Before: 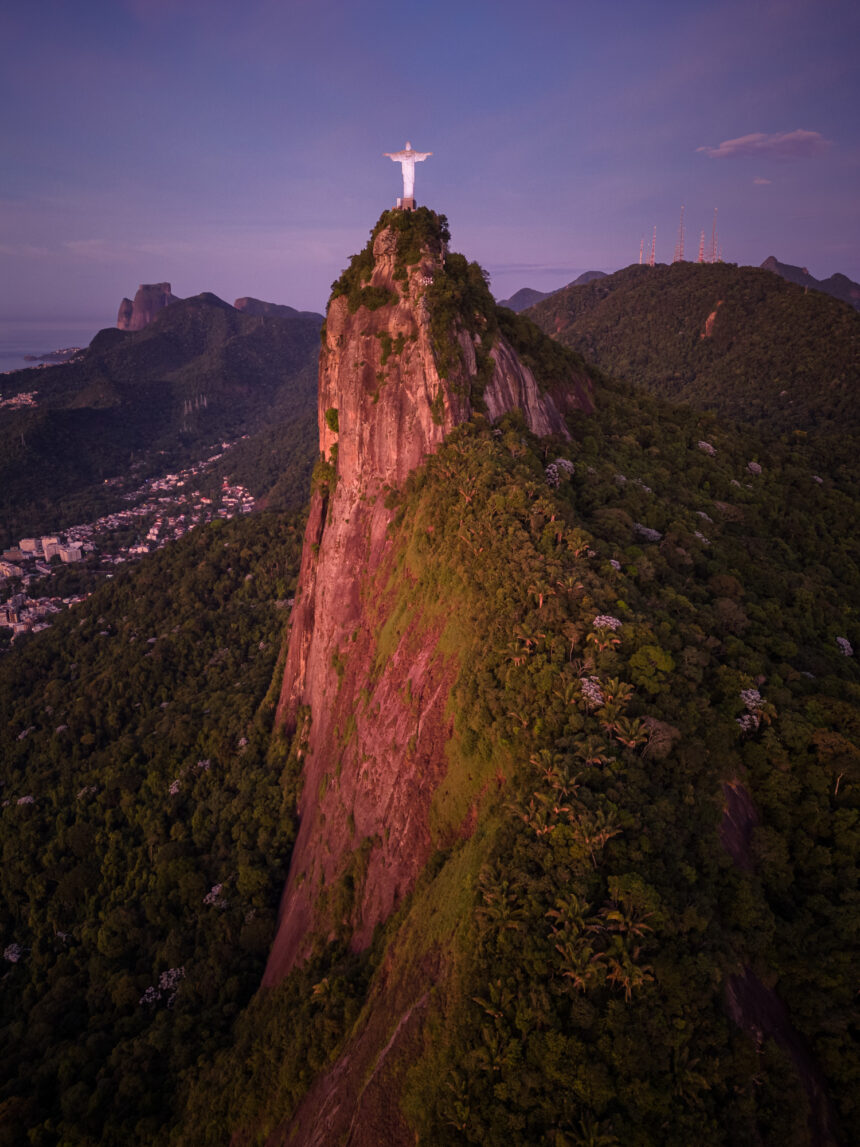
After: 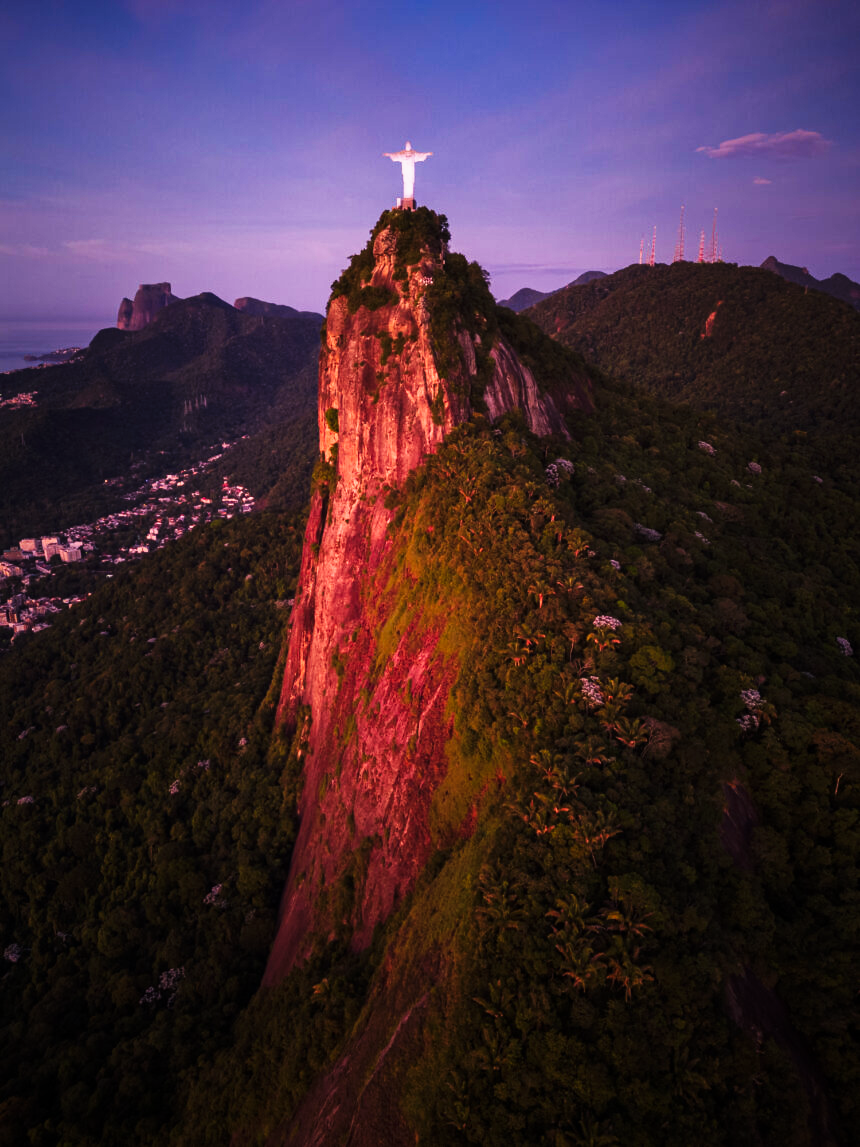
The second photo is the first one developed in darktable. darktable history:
tone curve: curves: ch0 [(0, 0) (0.187, 0.12) (0.384, 0.363) (0.577, 0.681) (0.735, 0.881) (0.864, 0.959) (1, 0.987)]; ch1 [(0, 0) (0.402, 0.36) (0.476, 0.466) (0.501, 0.501) (0.518, 0.514) (0.564, 0.614) (0.614, 0.664) (0.741, 0.829) (1, 1)]; ch2 [(0, 0) (0.429, 0.387) (0.483, 0.481) (0.503, 0.501) (0.522, 0.533) (0.564, 0.605) (0.615, 0.697) (0.702, 0.774) (1, 0.895)], preserve colors none
